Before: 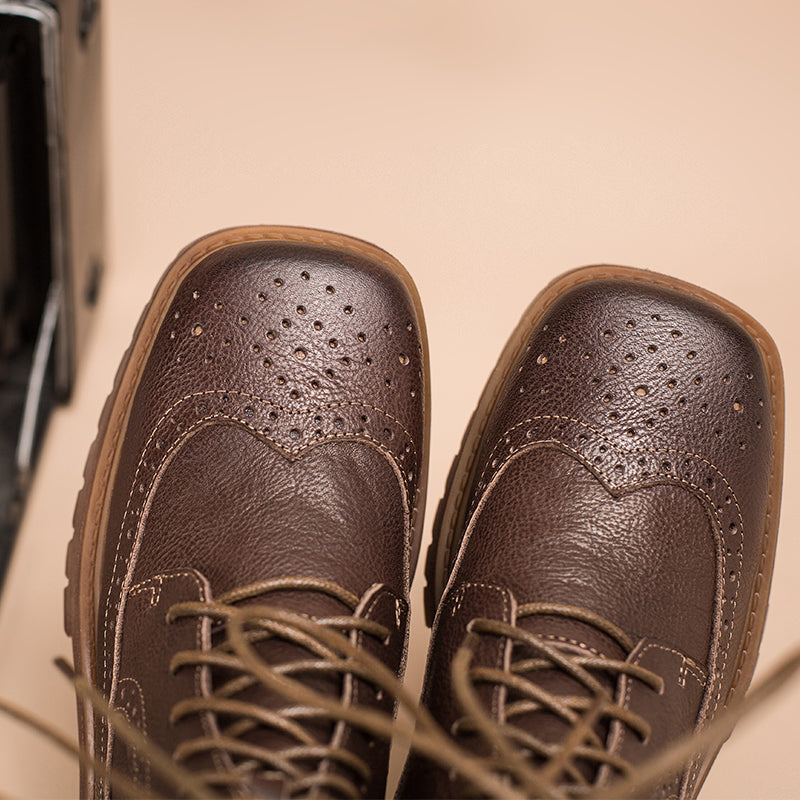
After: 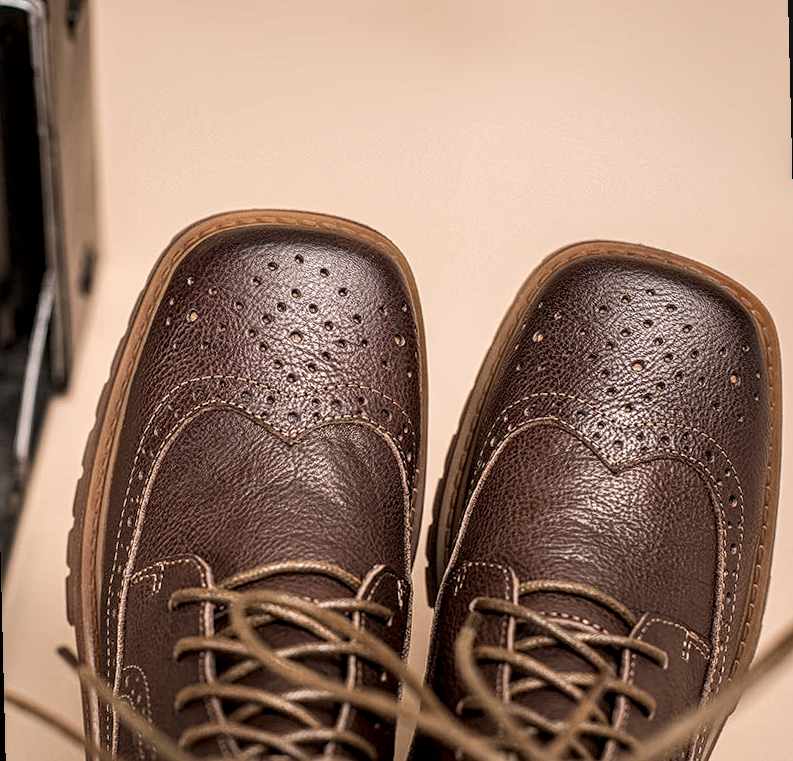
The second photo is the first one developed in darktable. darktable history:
local contrast: highlights 59%, detail 145%
rotate and perspective: rotation -1.42°, crop left 0.016, crop right 0.984, crop top 0.035, crop bottom 0.965
contrast equalizer: y [[0.5, 0.5, 0.5, 0.512, 0.552, 0.62], [0.5 ×6], [0.5 ×4, 0.504, 0.553], [0 ×6], [0 ×6]]
